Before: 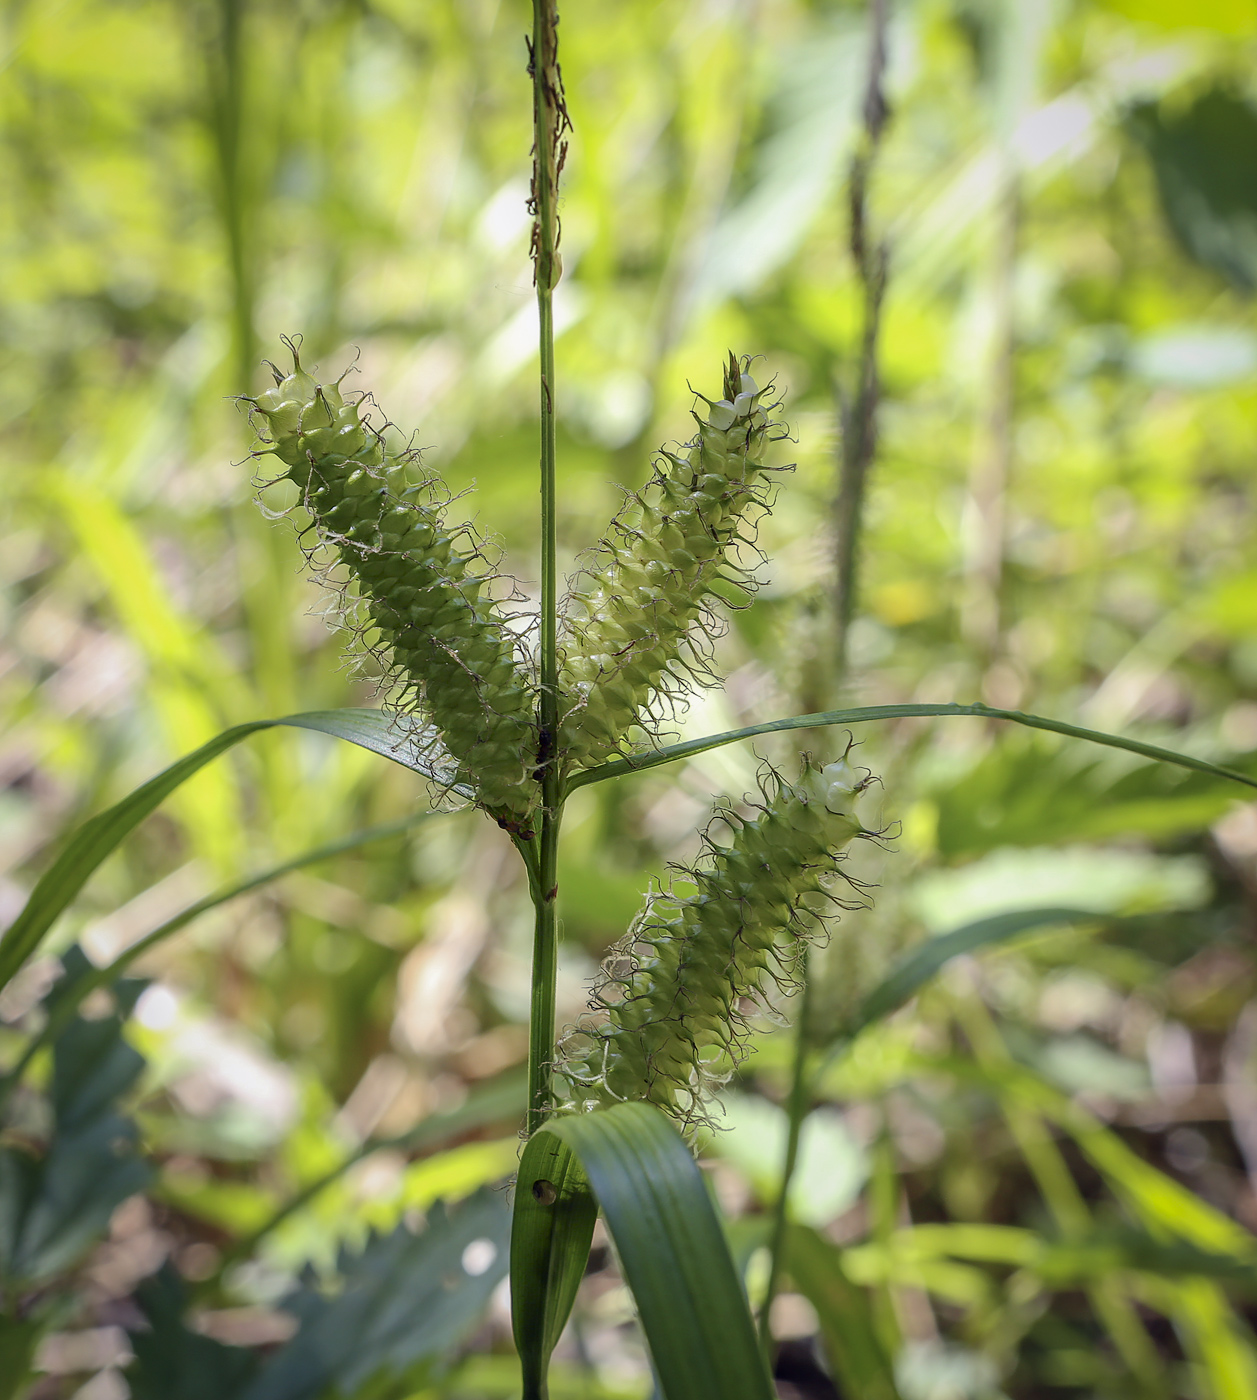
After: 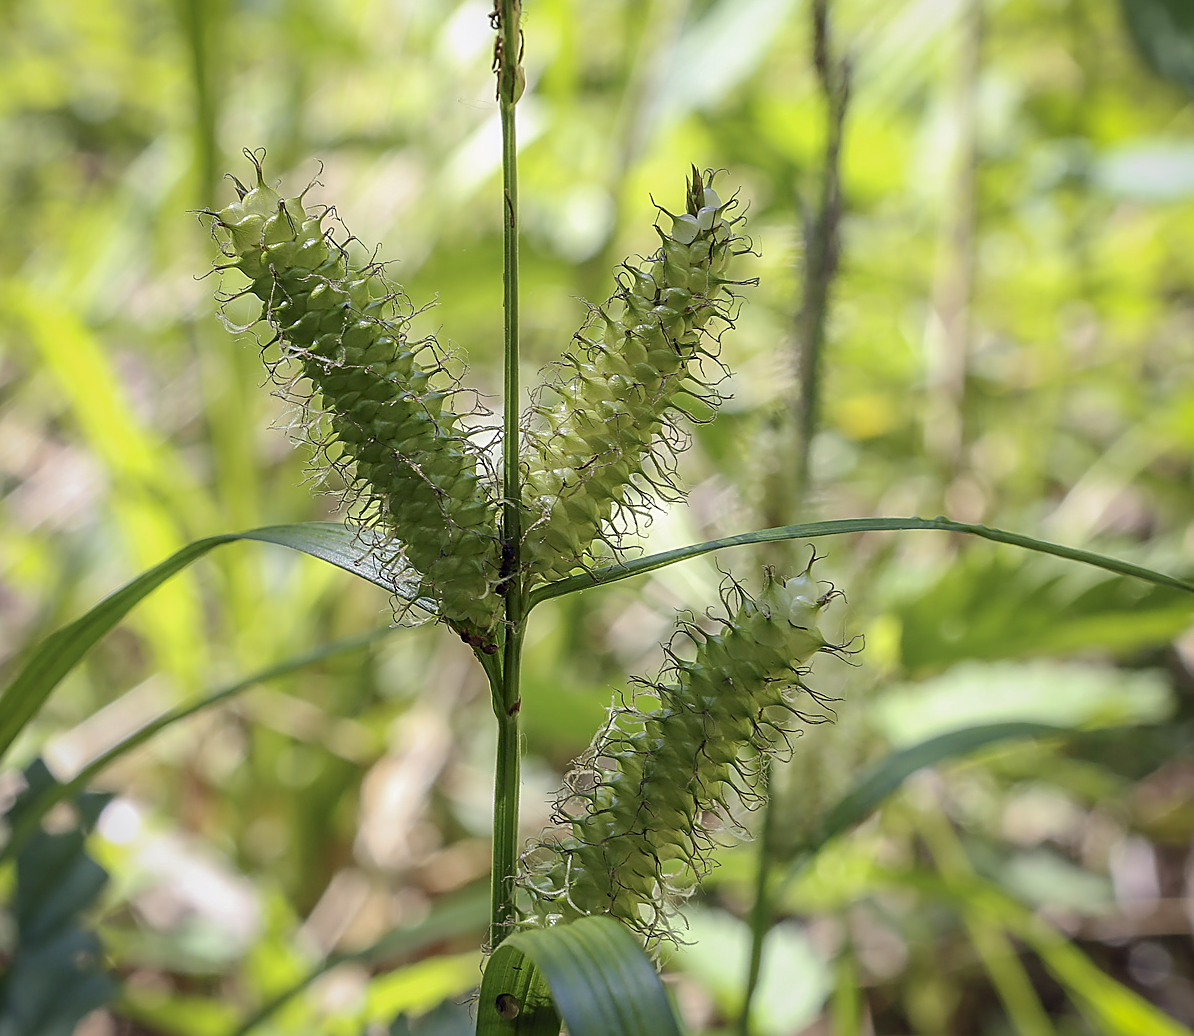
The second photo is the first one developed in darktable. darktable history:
sharpen: on, module defaults
crop and rotate: left 2.991%, top 13.302%, right 1.981%, bottom 12.636%
